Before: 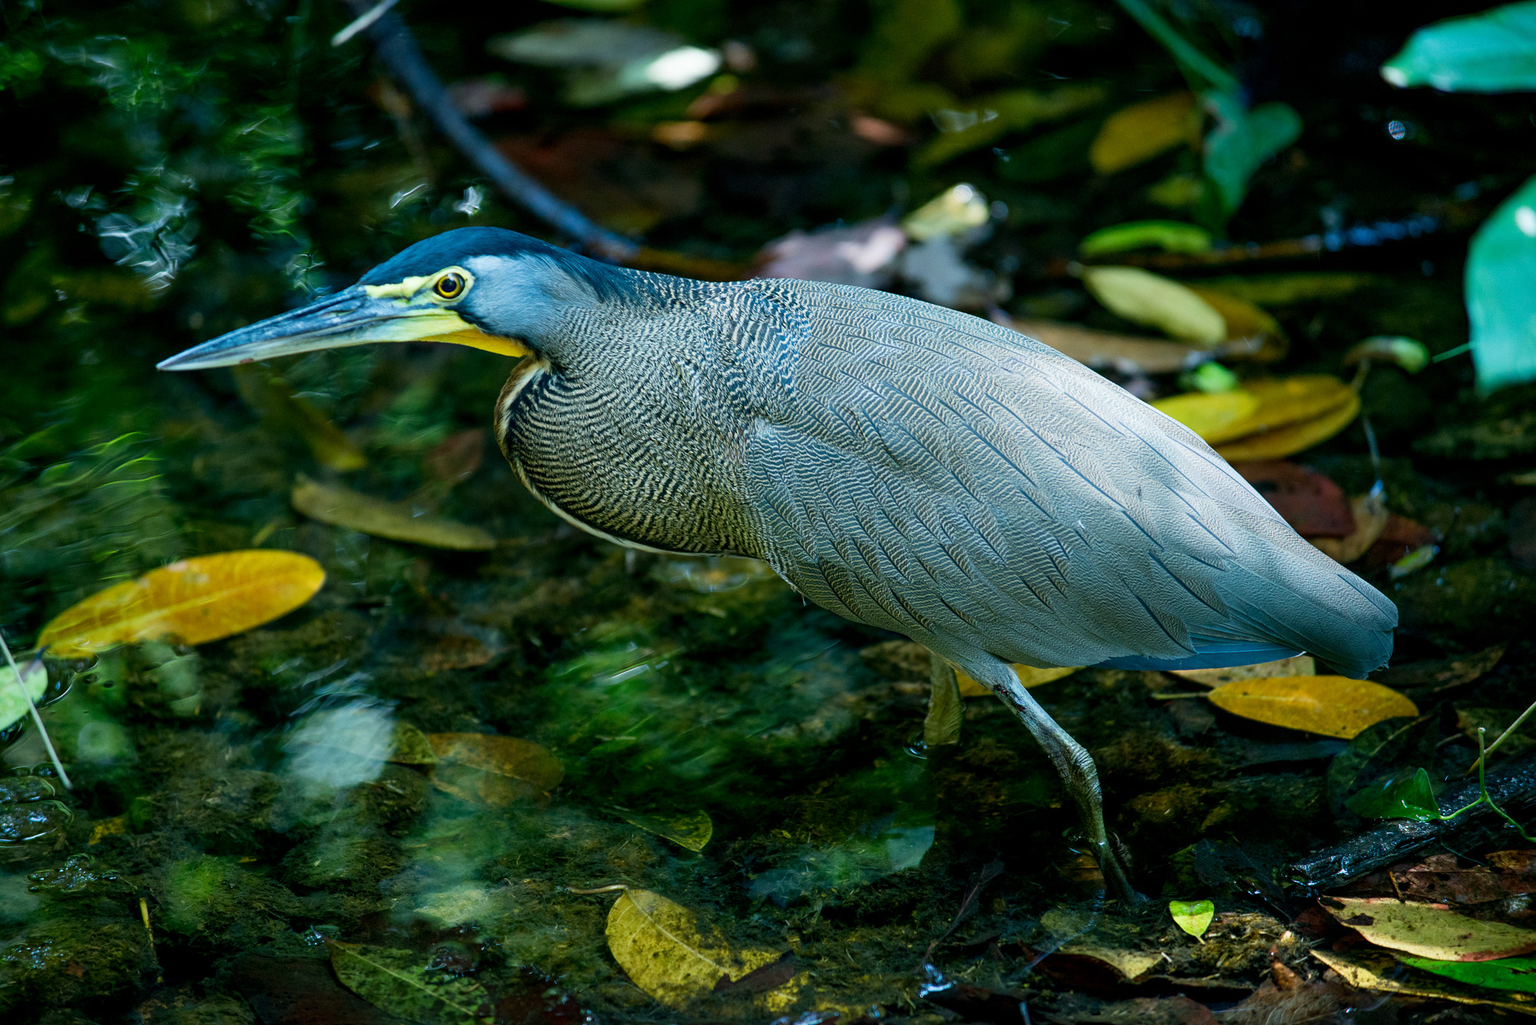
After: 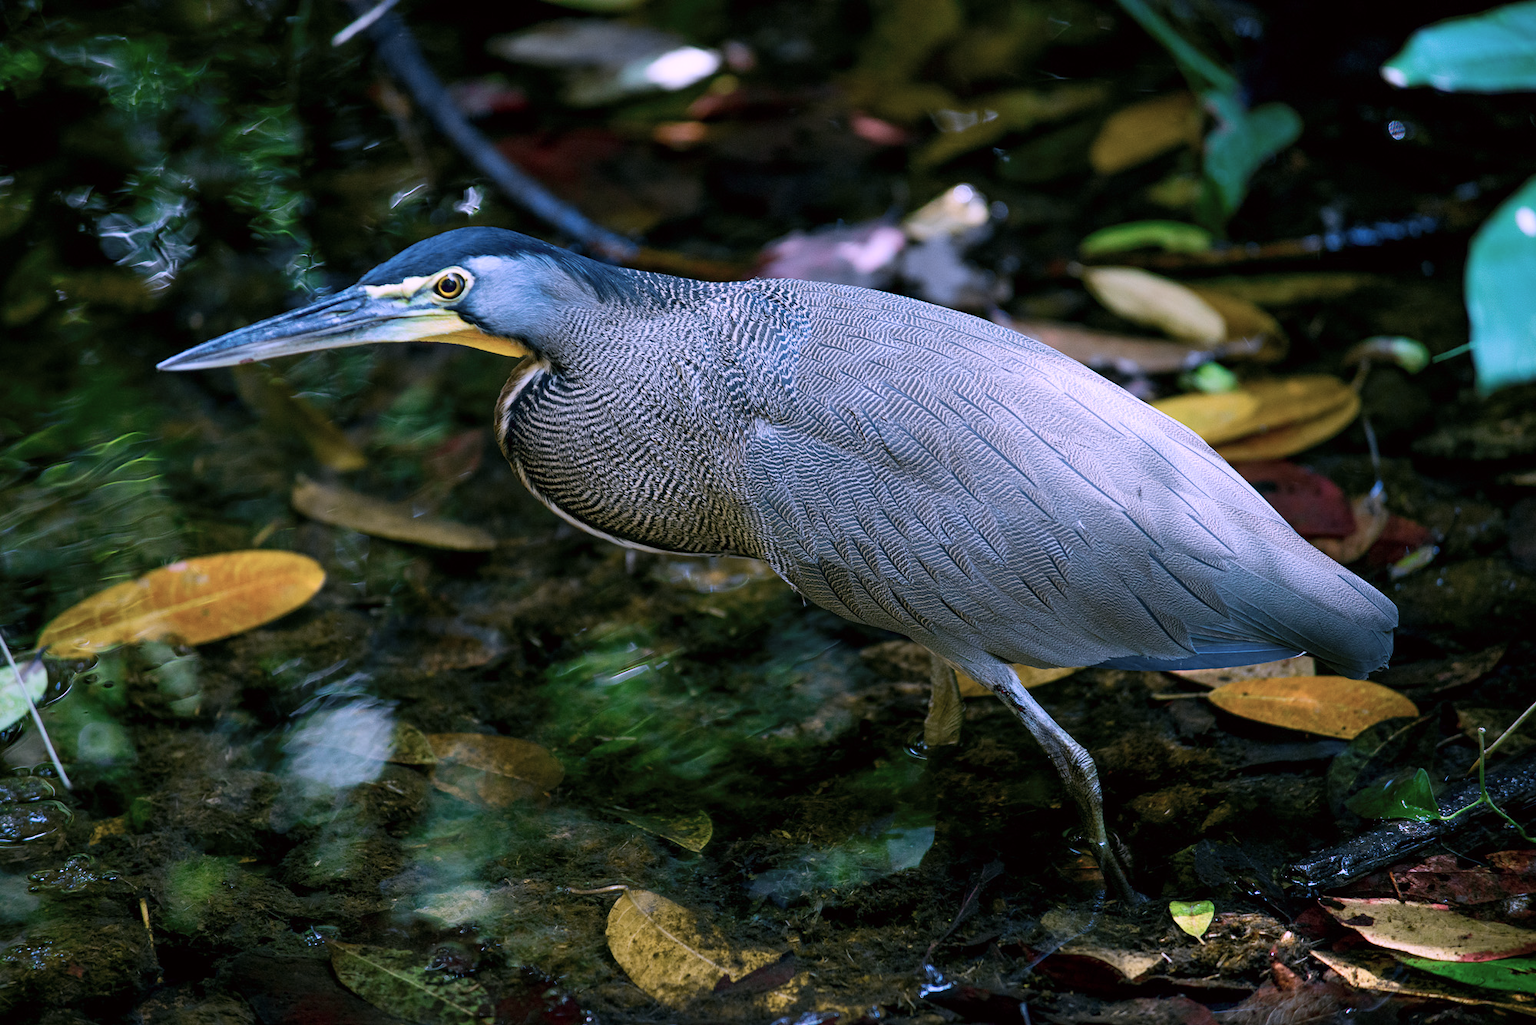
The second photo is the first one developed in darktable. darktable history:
tone curve: curves: ch0 [(0, 0) (0.253, 0.237) (1, 1)]; ch1 [(0, 0) (0.401, 0.42) (0.442, 0.47) (0.491, 0.495) (0.511, 0.523) (0.557, 0.565) (0.66, 0.683) (1, 1)]; ch2 [(0, 0) (0.394, 0.413) (0.5, 0.5) (0.578, 0.568) (1, 1)], color space Lab, independent channels, preserve colors none
color correction: highlights a* 15.03, highlights b* -25.07
